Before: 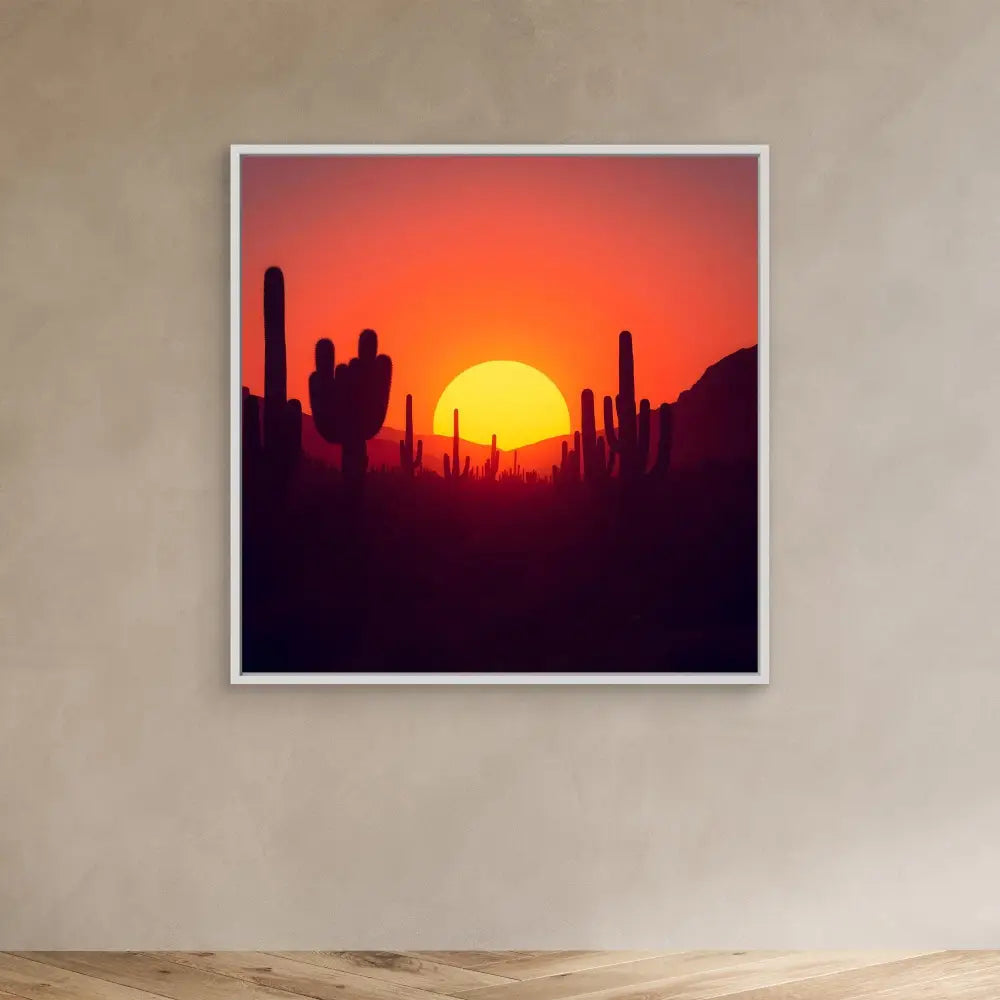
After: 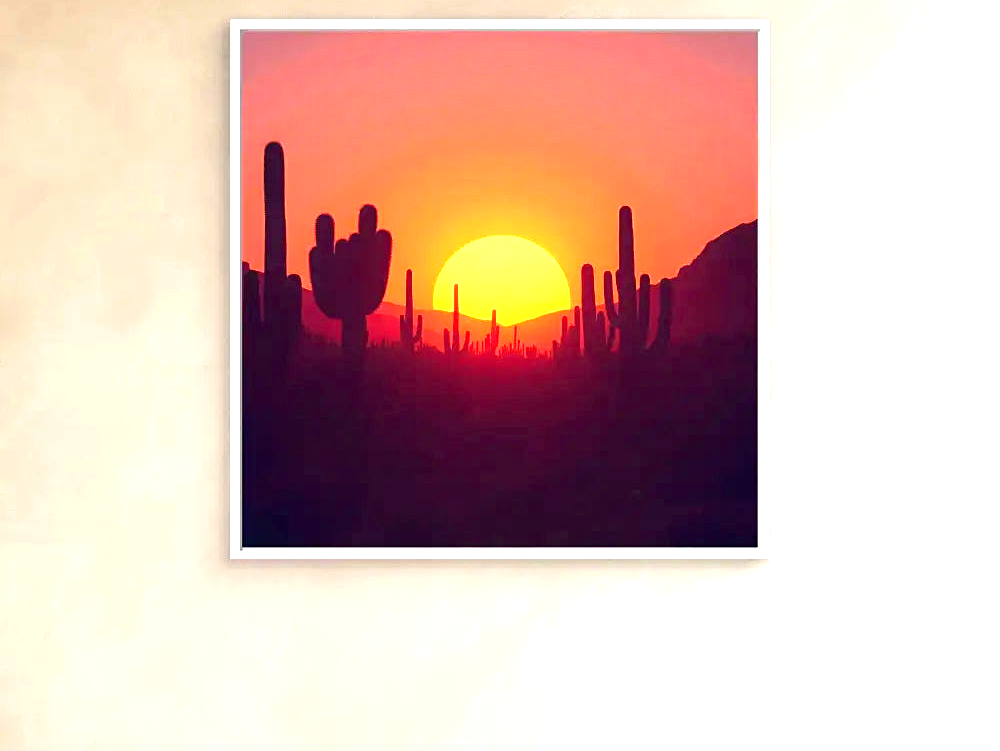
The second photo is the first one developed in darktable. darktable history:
crop and rotate: top 12.6%, bottom 12.221%
sharpen: amount 0.211
exposure: black level correction 0, exposure 1.463 EV, compensate exposure bias true, compensate highlight preservation false
